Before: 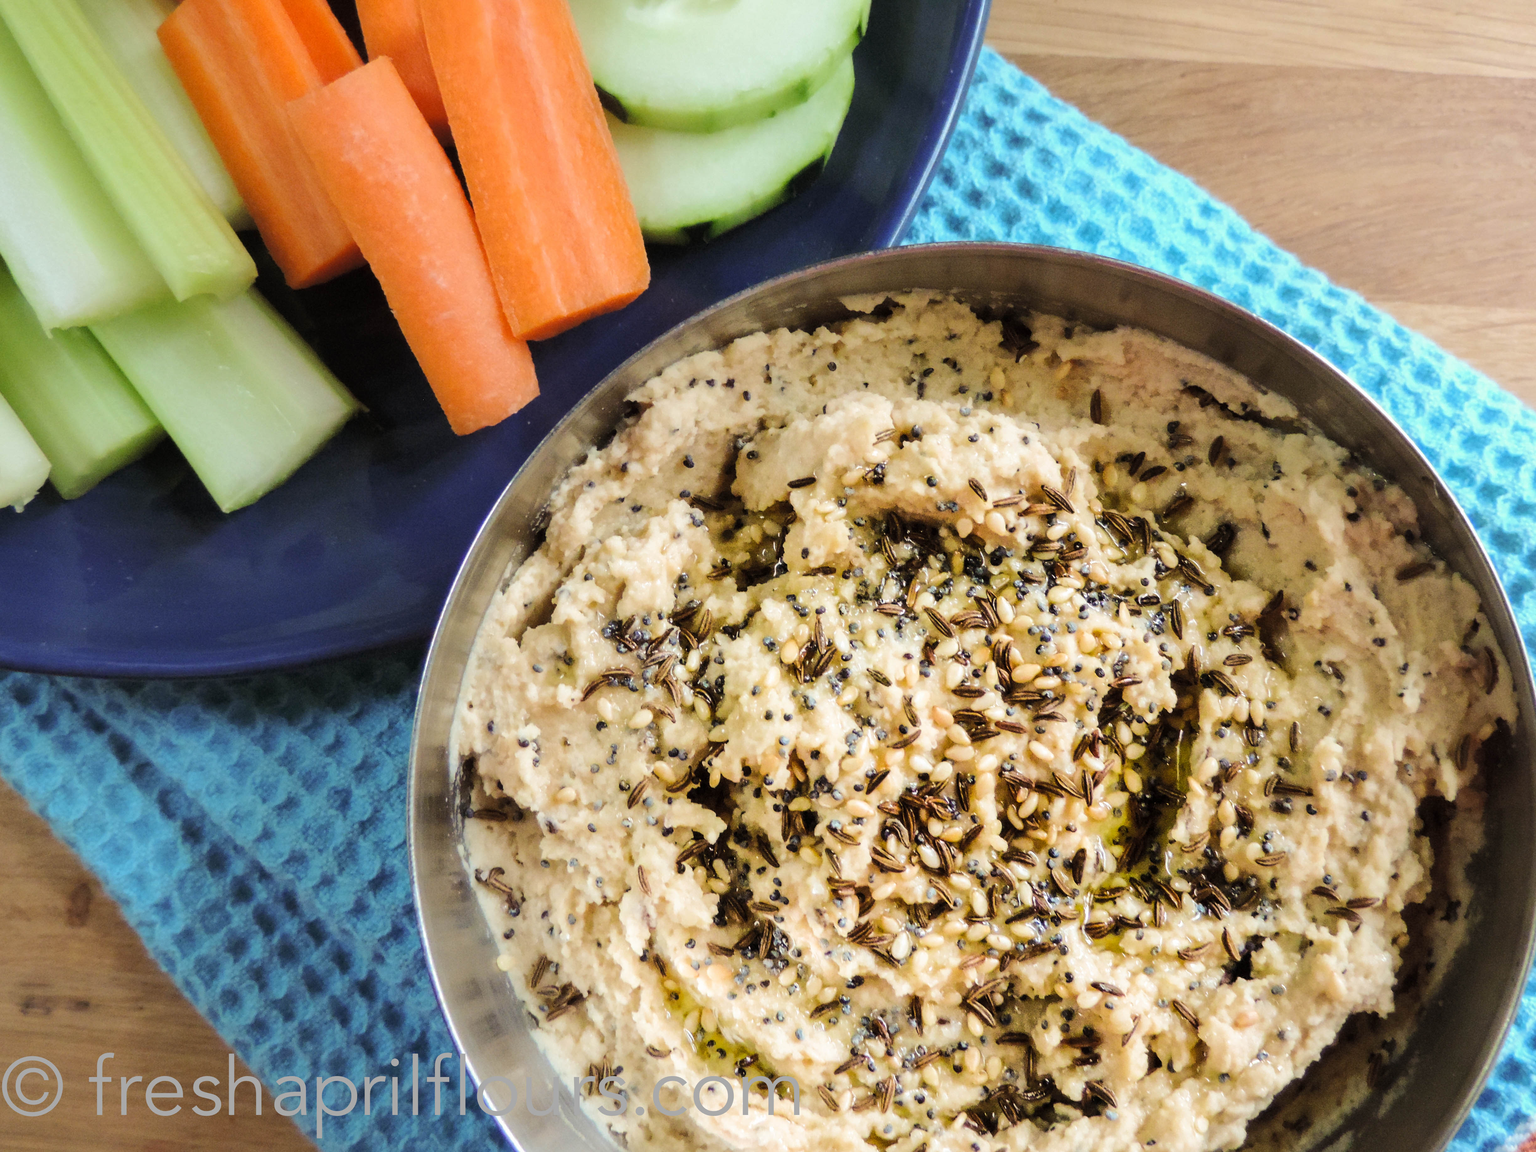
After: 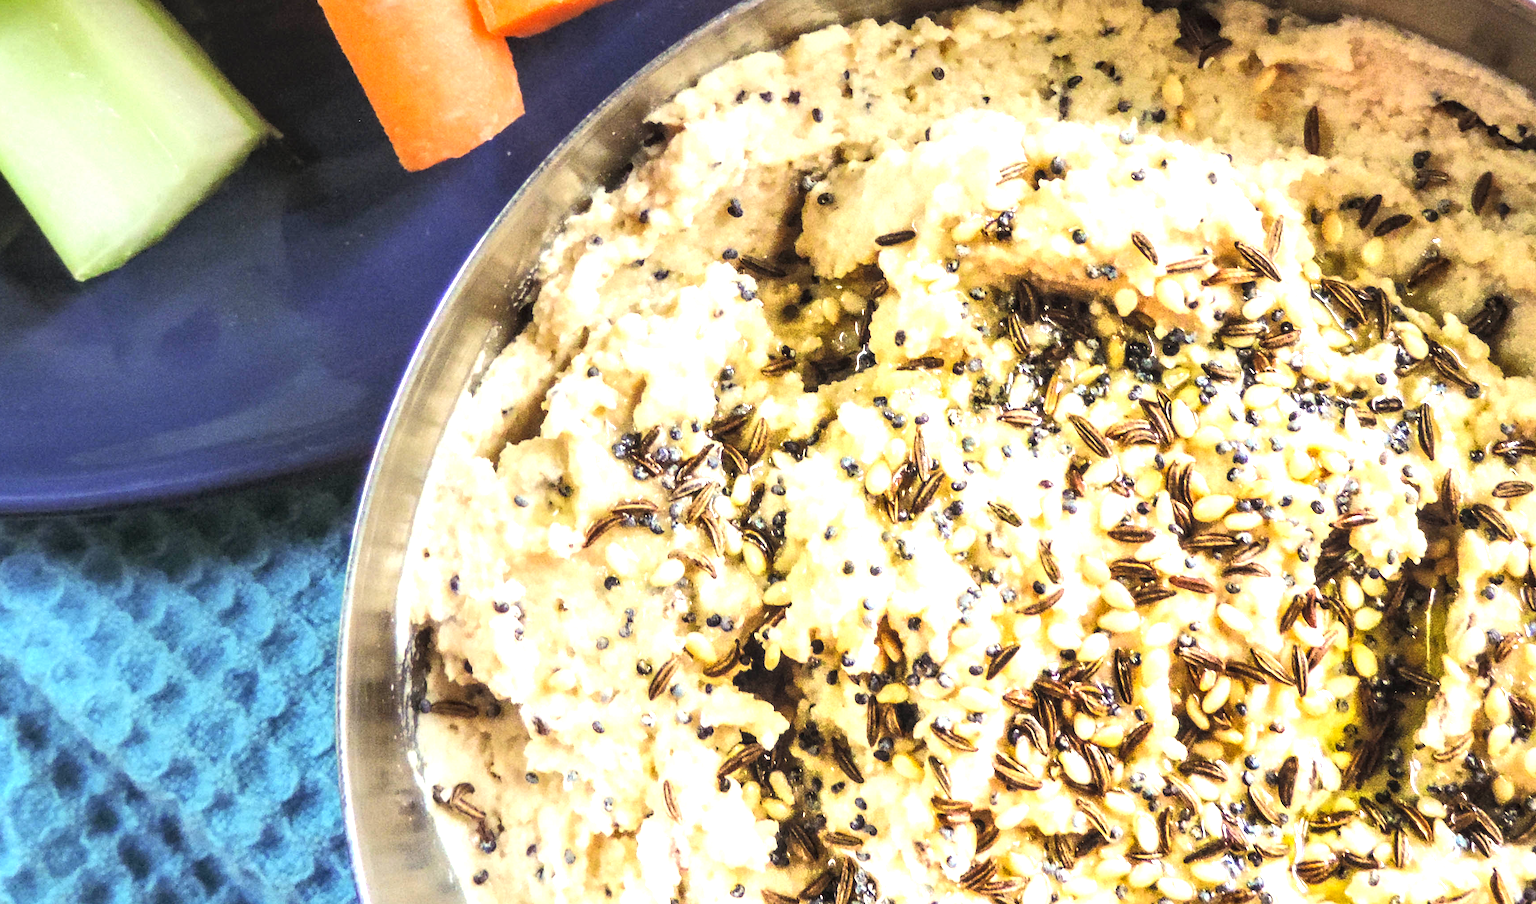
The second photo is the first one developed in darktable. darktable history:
crop: left 11.064%, top 27.33%, right 18.327%, bottom 17.202%
local contrast: on, module defaults
exposure: black level correction 0, exposure 1.105 EV, compensate highlight preservation false
